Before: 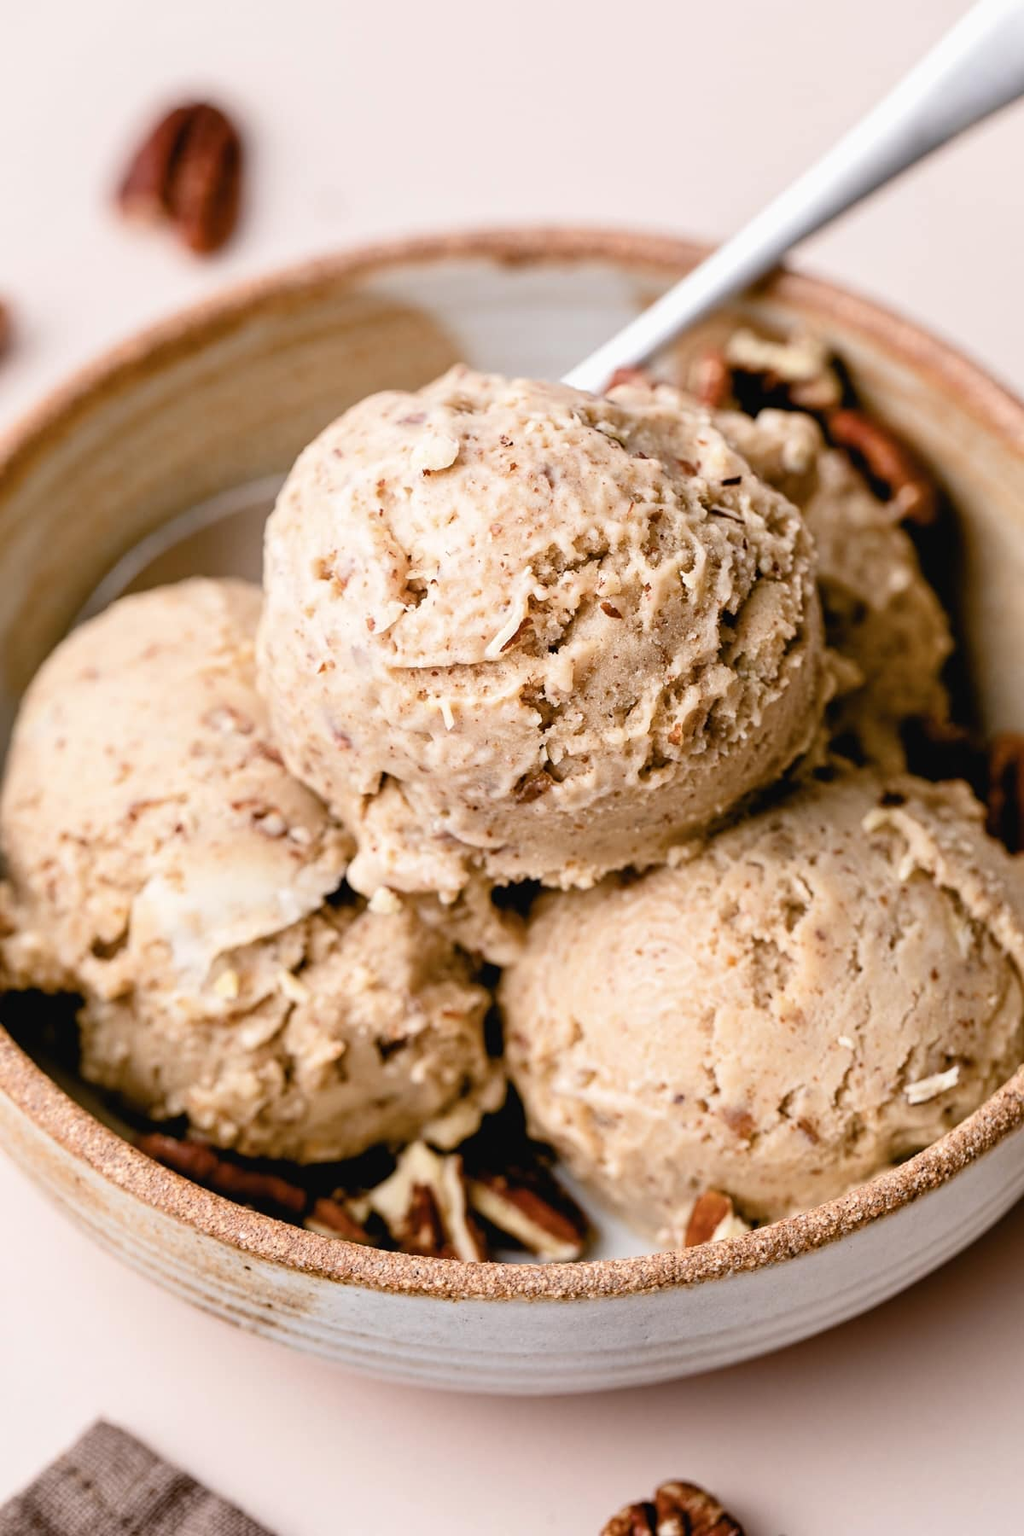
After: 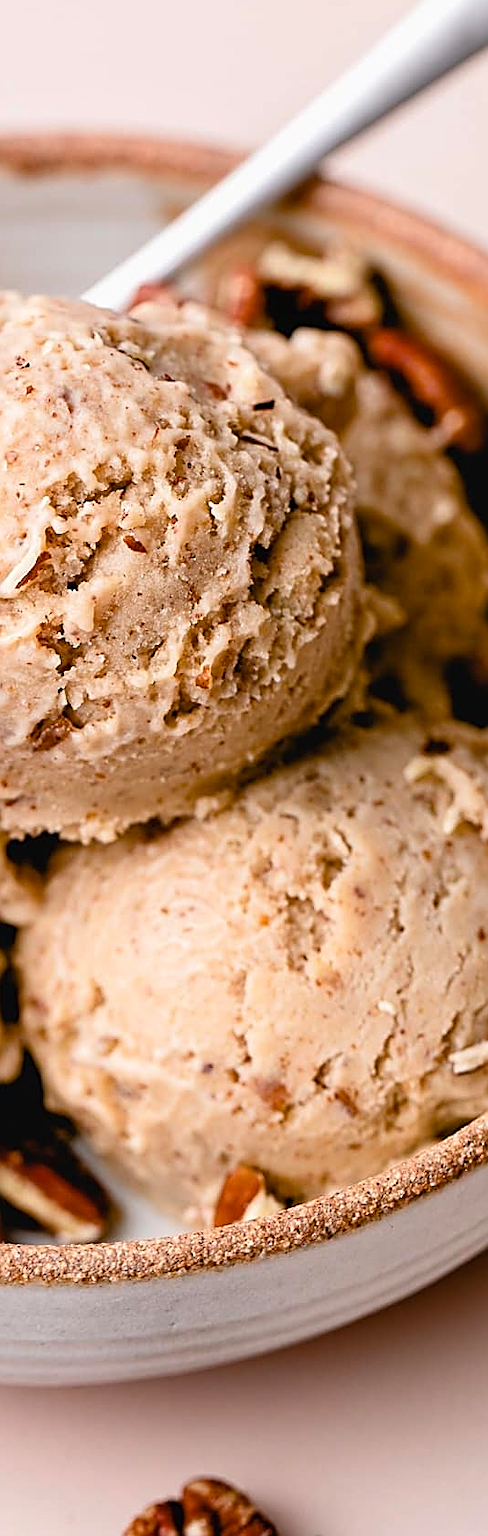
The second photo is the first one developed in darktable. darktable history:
crop: left 47.421%, top 6.757%, right 8.004%
sharpen: amount 0.736
exposure: compensate exposure bias true, compensate highlight preservation false
